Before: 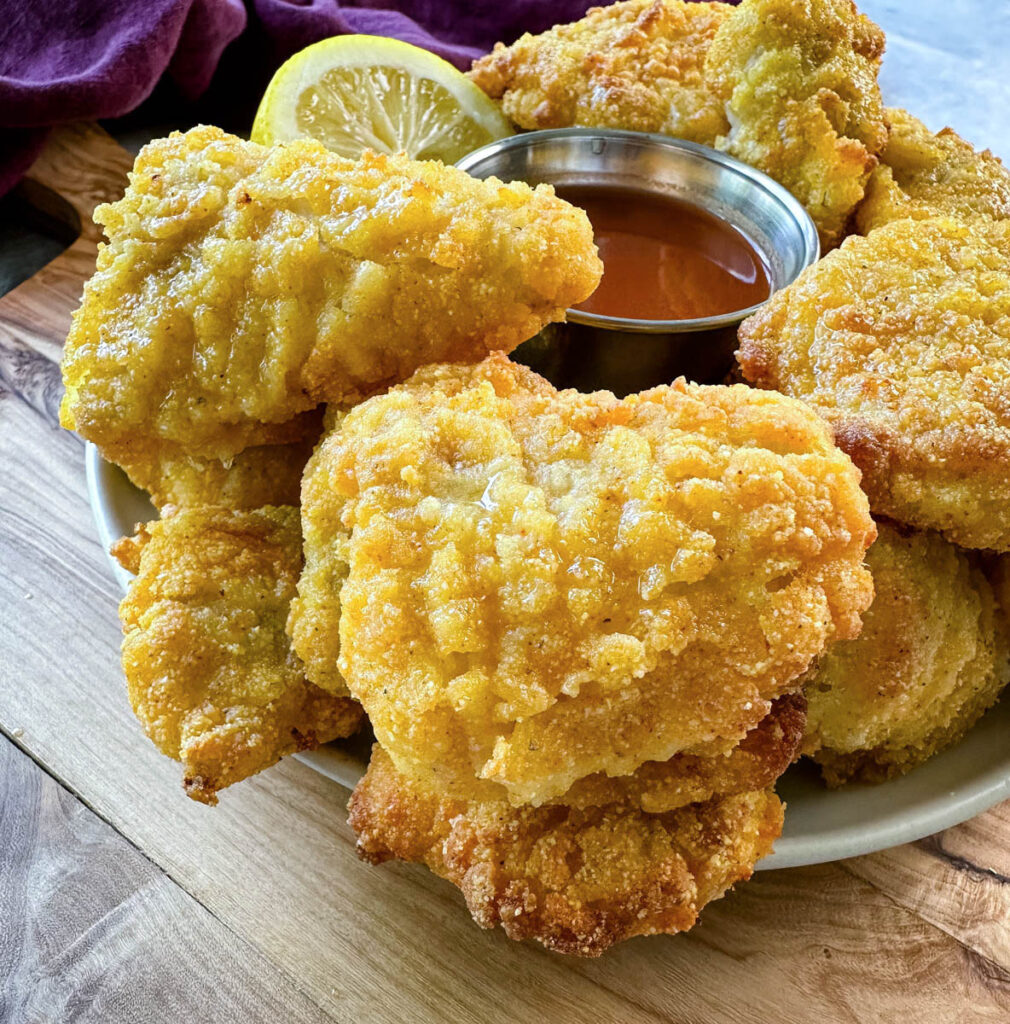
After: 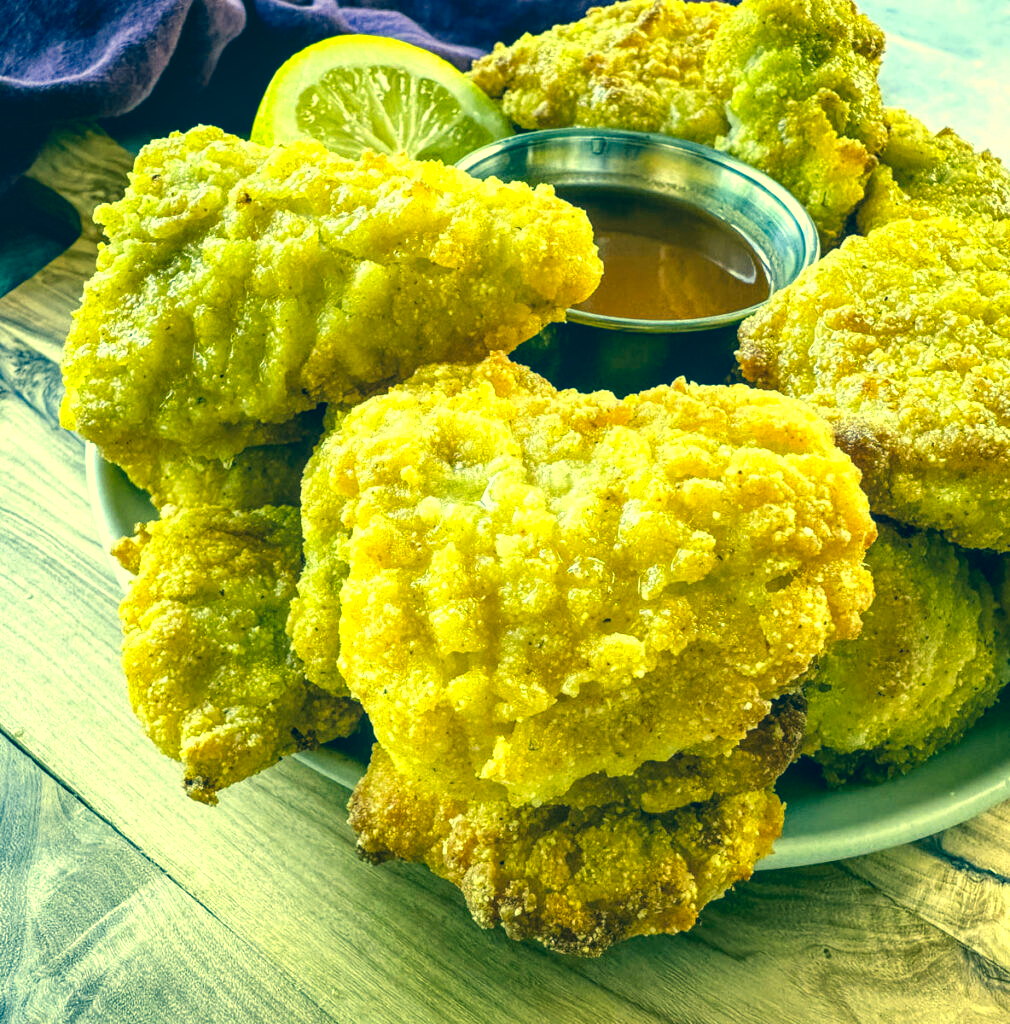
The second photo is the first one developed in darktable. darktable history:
local contrast: on, module defaults
color correction: highlights a* -15.58, highlights b* 40, shadows a* -40, shadows b* -26.18
exposure: exposure 0.556 EV, compensate highlight preservation false
